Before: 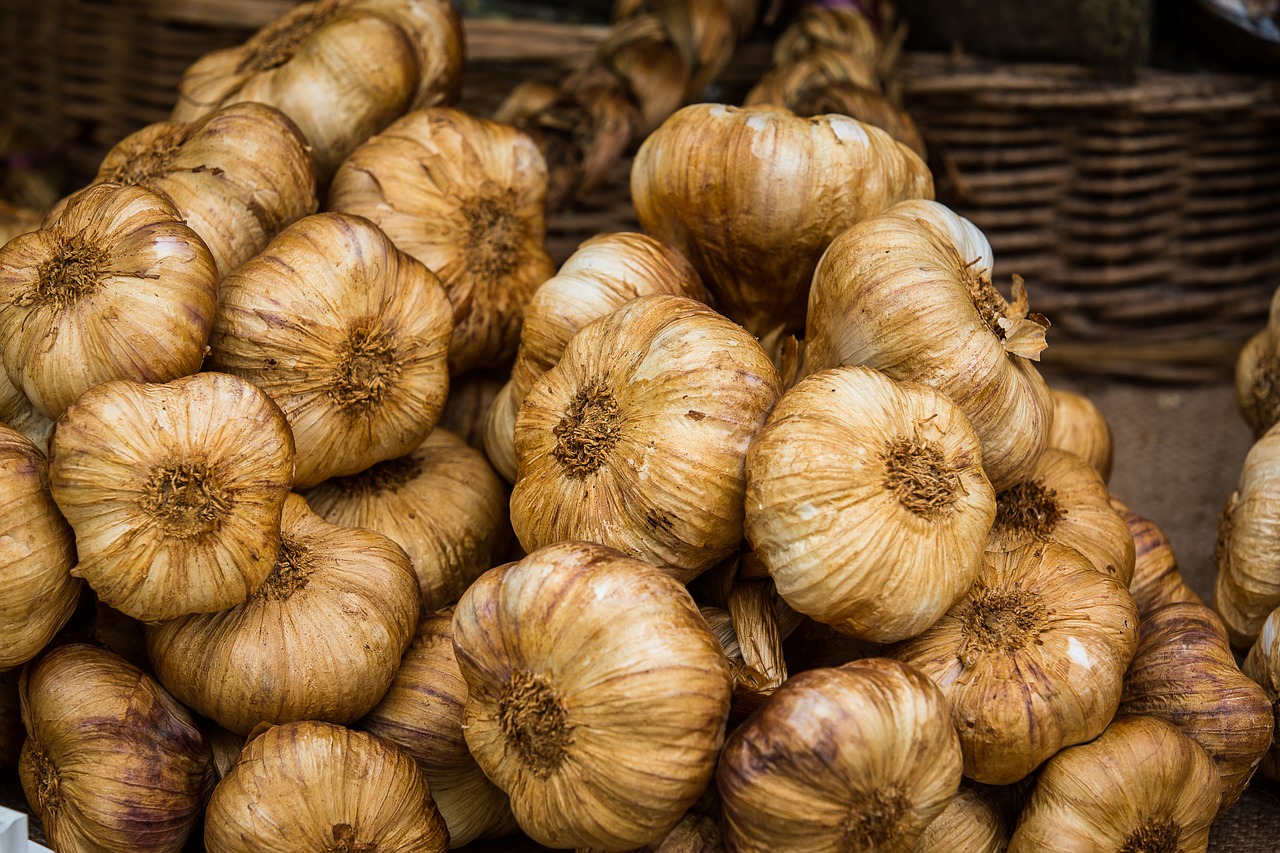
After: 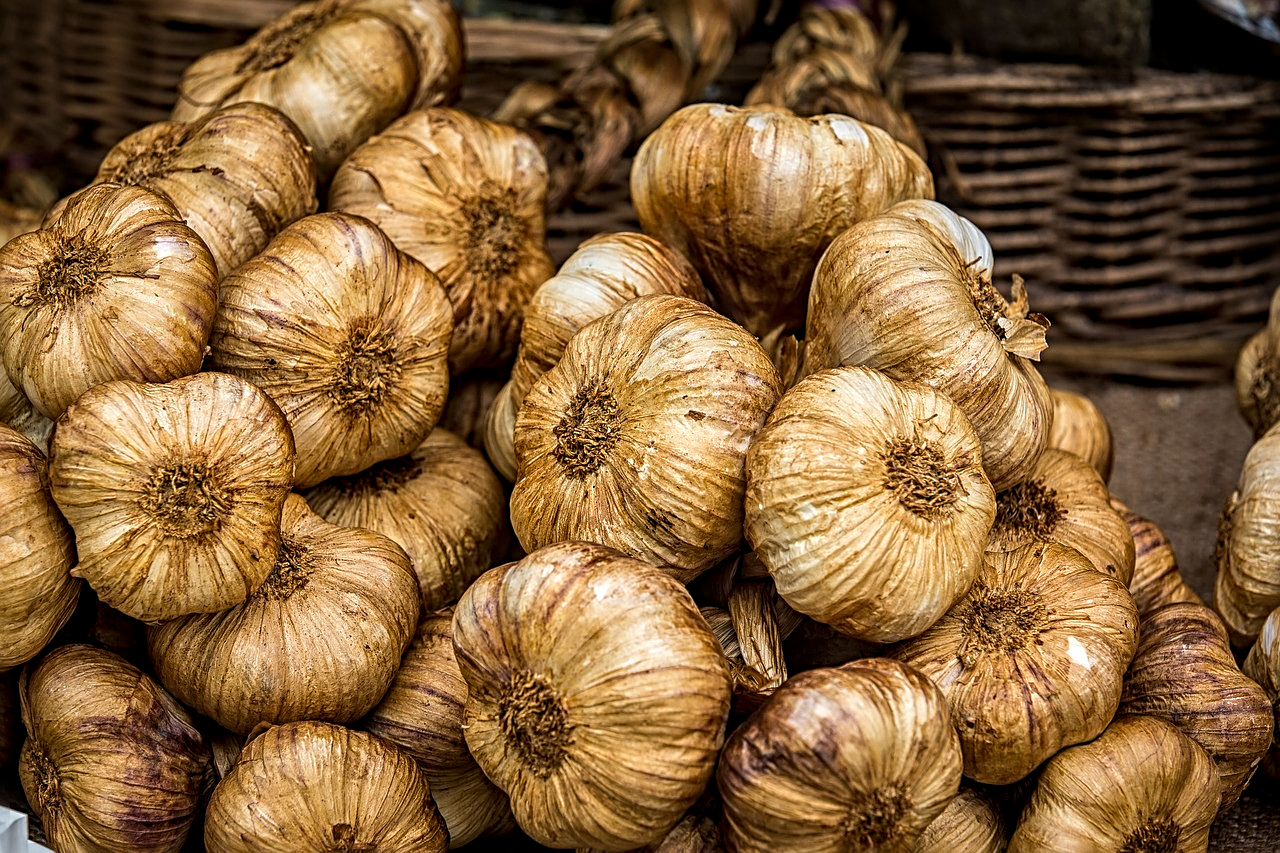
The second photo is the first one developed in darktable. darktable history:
sharpen: radius 4
local contrast: highlights 61%, detail 143%, midtone range 0.428
